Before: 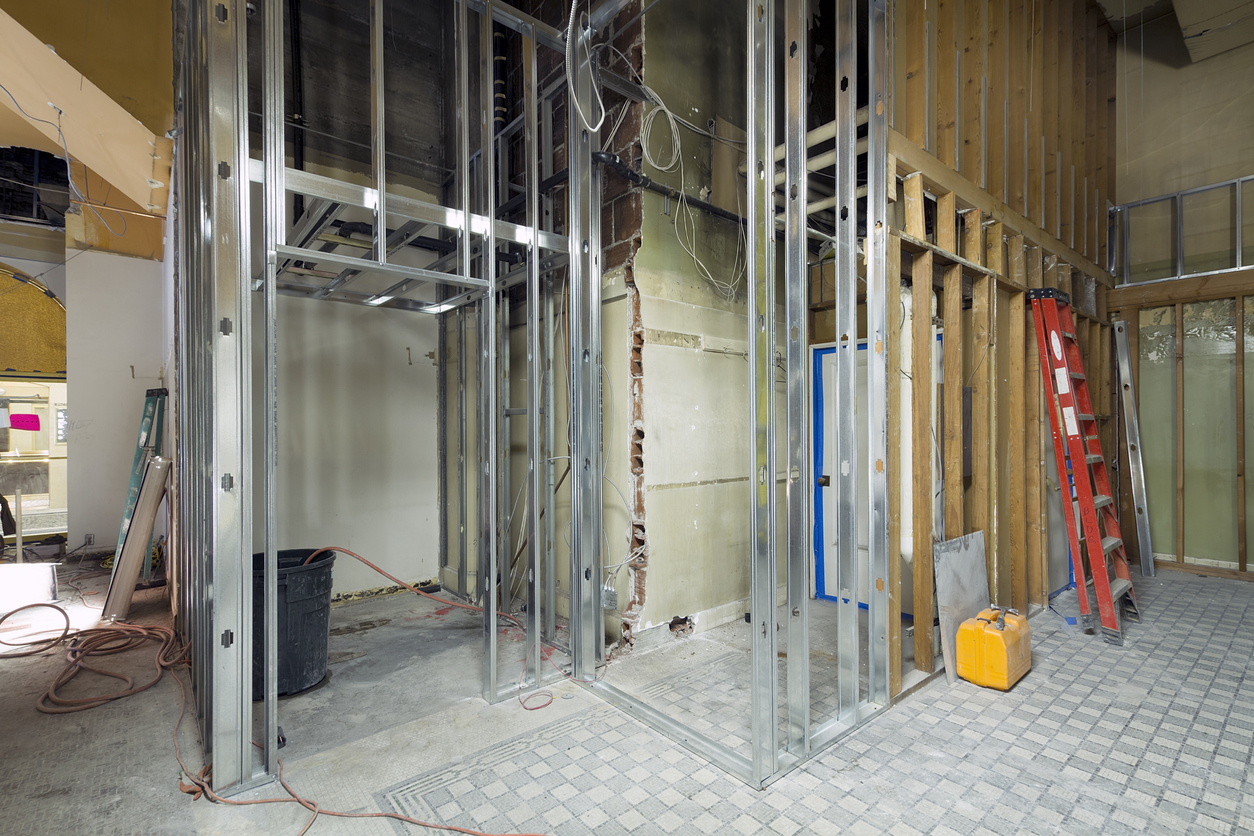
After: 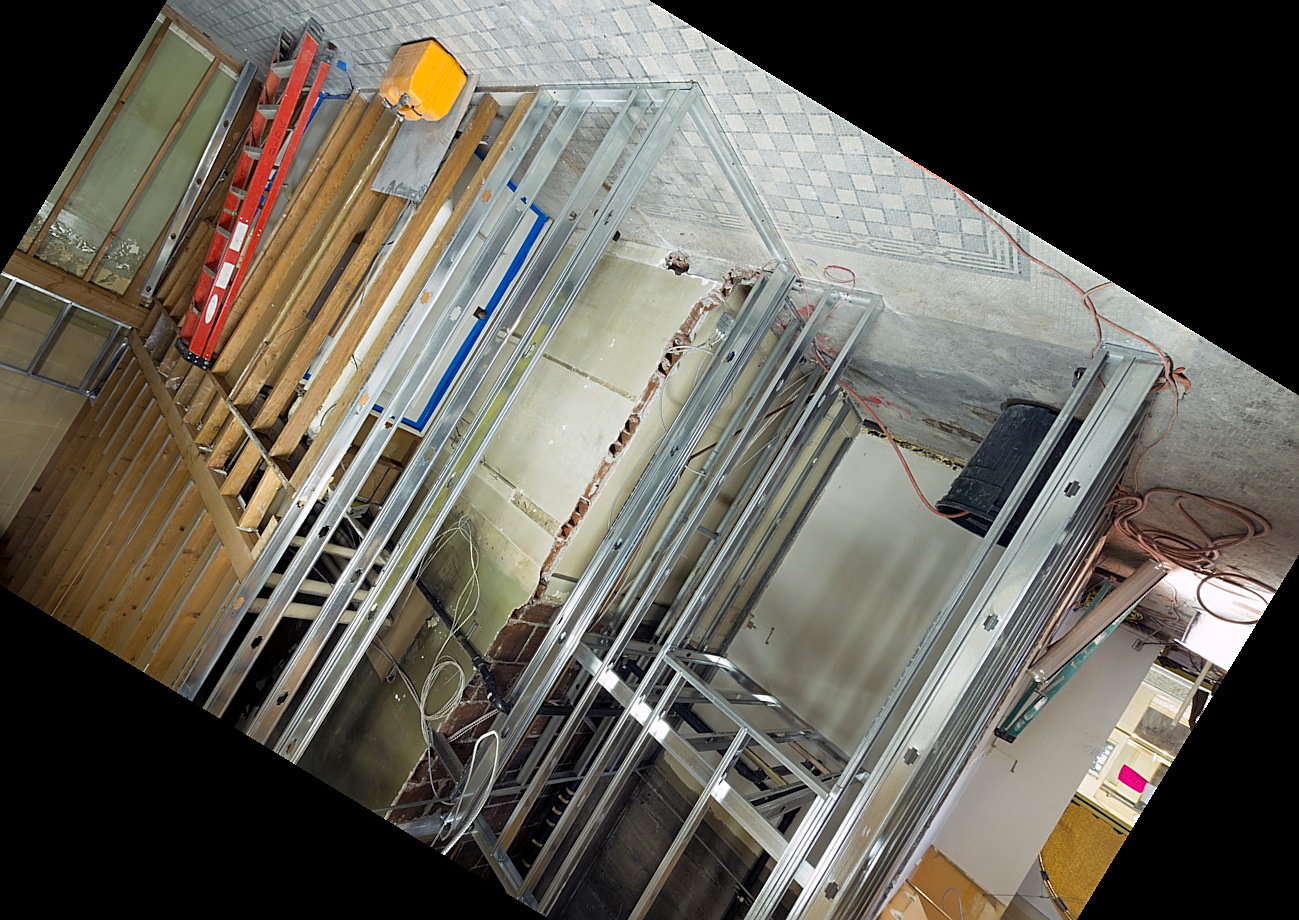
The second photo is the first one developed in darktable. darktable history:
sharpen: on, module defaults
crop and rotate: angle 148.68°, left 9.111%, top 15.603%, right 4.588%, bottom 17.041%
rotate and perspective: crop left 0, crop top 0
